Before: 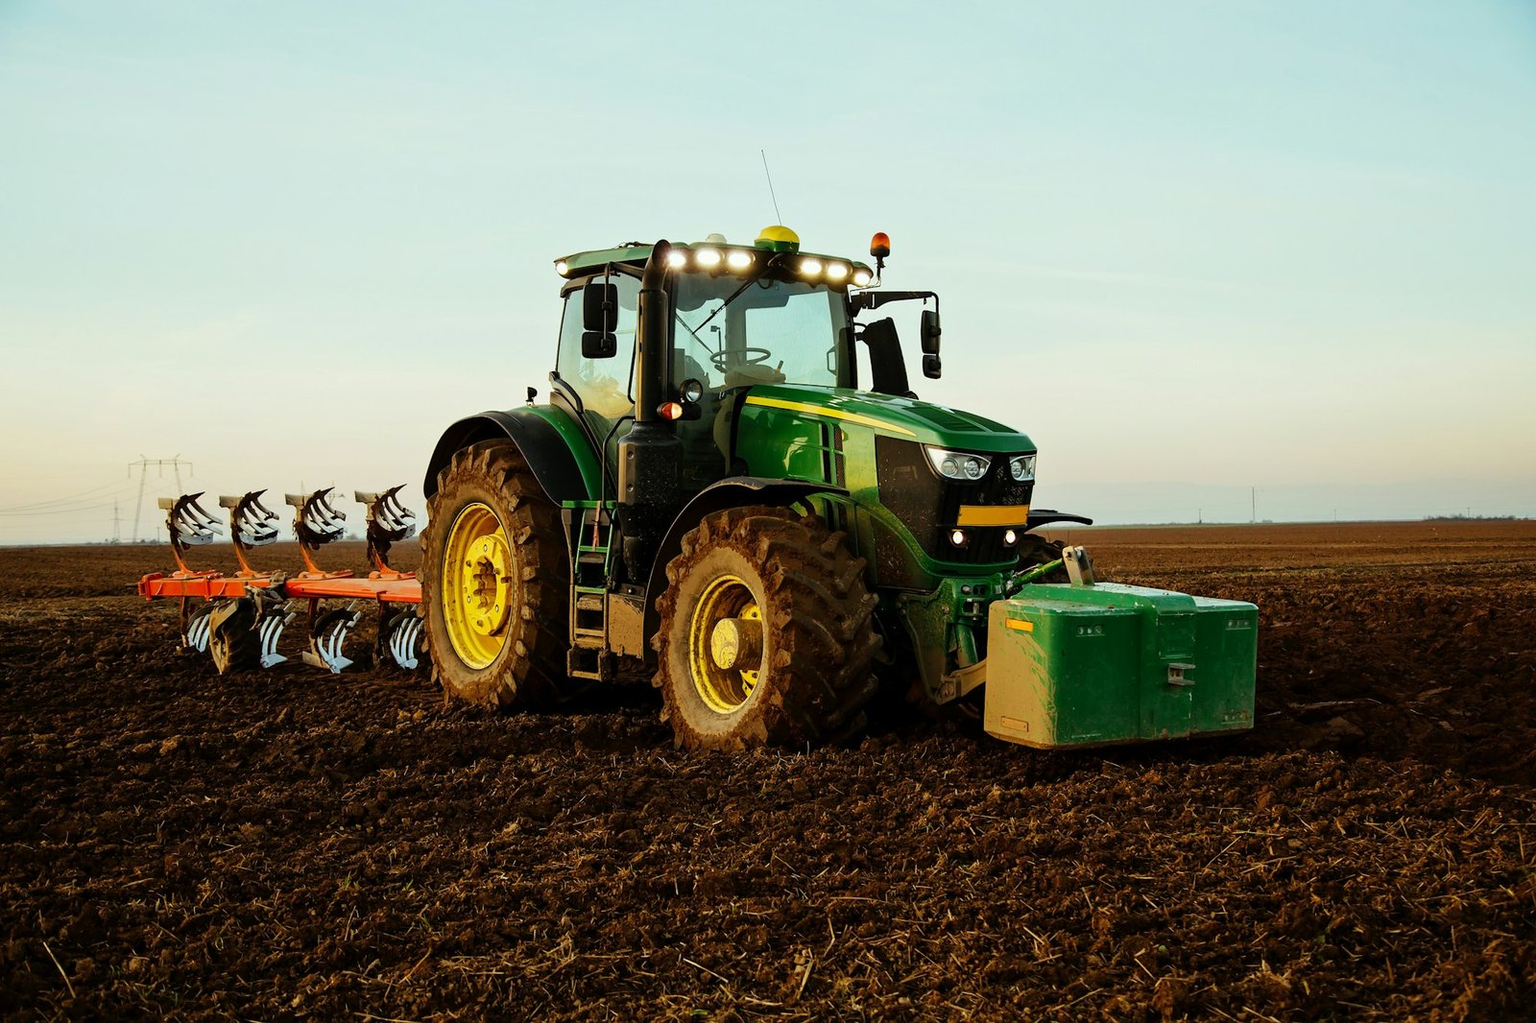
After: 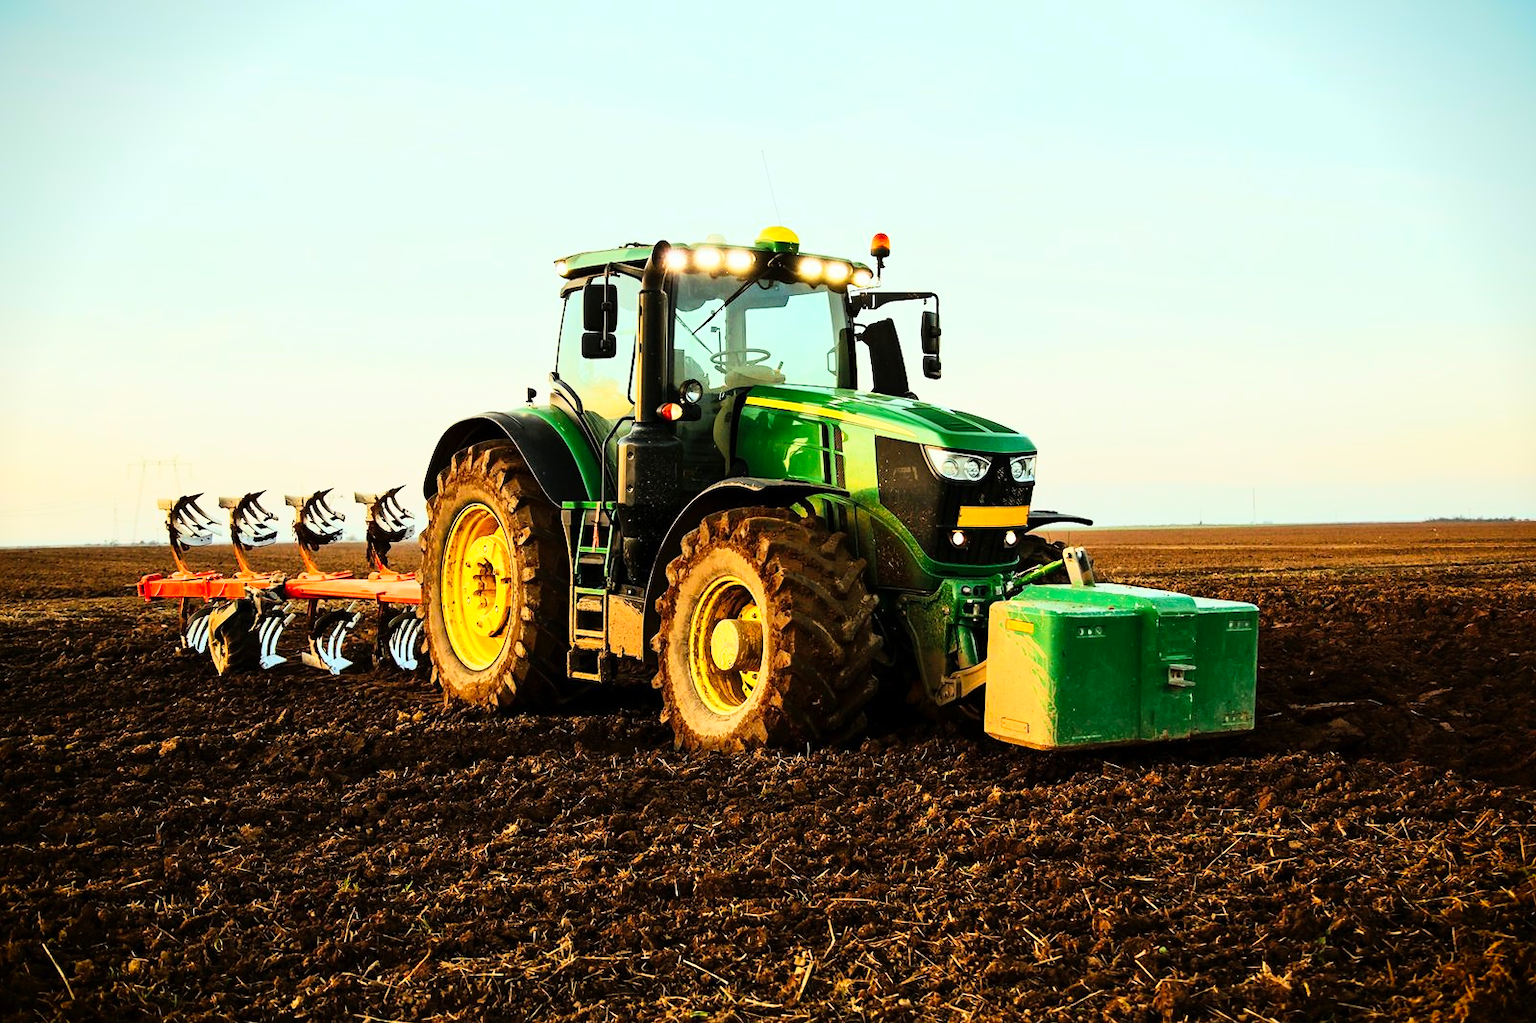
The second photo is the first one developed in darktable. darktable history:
crop and rotate: left 0.111%, bottom 0.013%
tone curve: curves: ch0 [(0, 0) (0.003, 0.003) (0.011, 0.012) (0.025, 0.027) (0.044, 0.048) (0.069, 0.074) (0.1, 0.117) (0.136, 0.177) (0.177, 0.246) (0.224, 0.324) (0.277, 0.422) (0.335, 0.531) (0.399, 0.633) (0.468, 0.733) (0.543, 0.824) (0.623, 0.895) (0.709, 0.938) (0.801, 0.961) (0.898, 0.98) (1, 1)], color space Lab, linked channels, preserve colors none
vignetting: fall-off start 97.14%, saturation 0.366, width/height ratio 1.185
